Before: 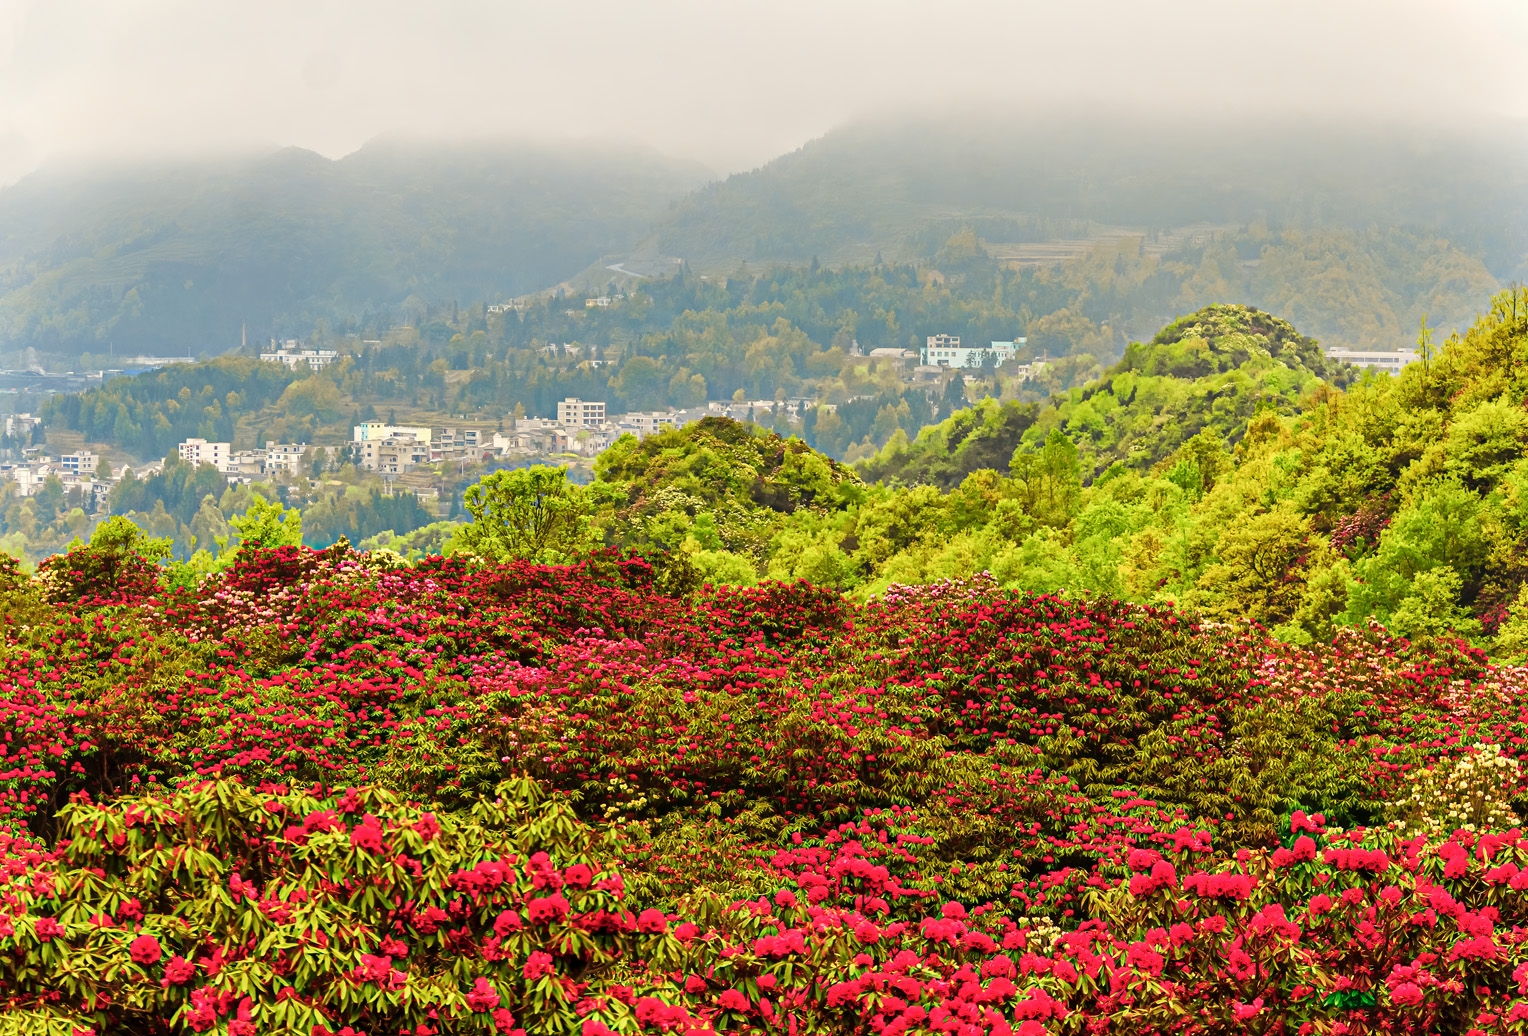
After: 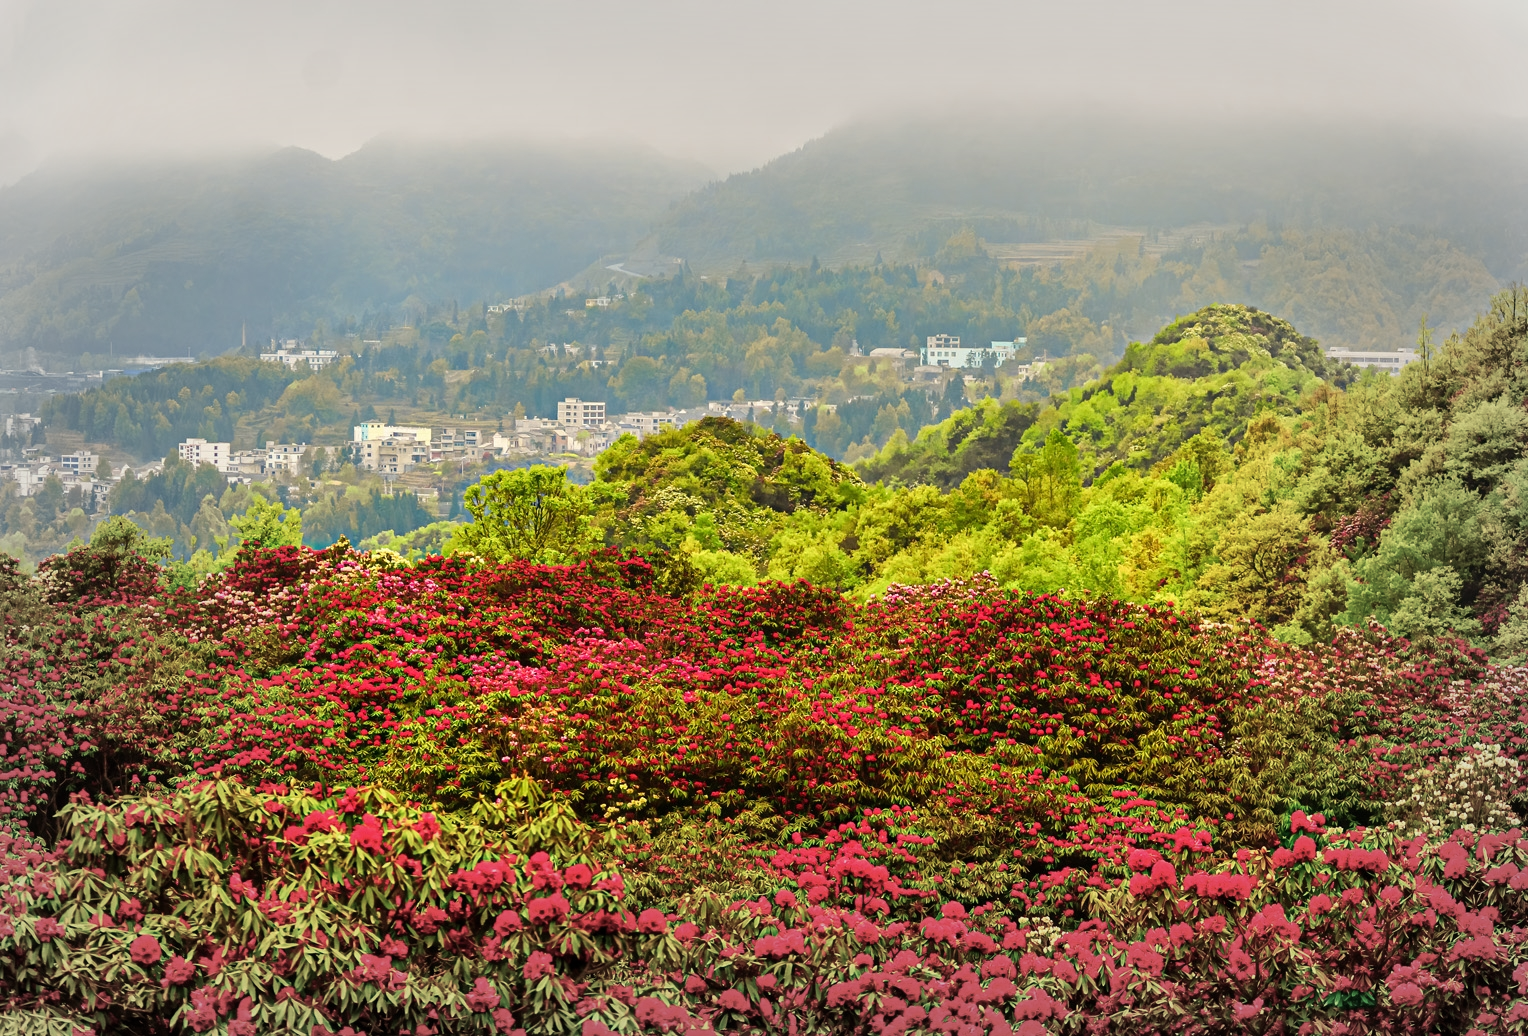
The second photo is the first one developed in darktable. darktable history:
vignetting: fall-off start 52.74%, brightness -0.262, automatic ratio true, width/height ratio 1.317, shape 0.211, unbound false
